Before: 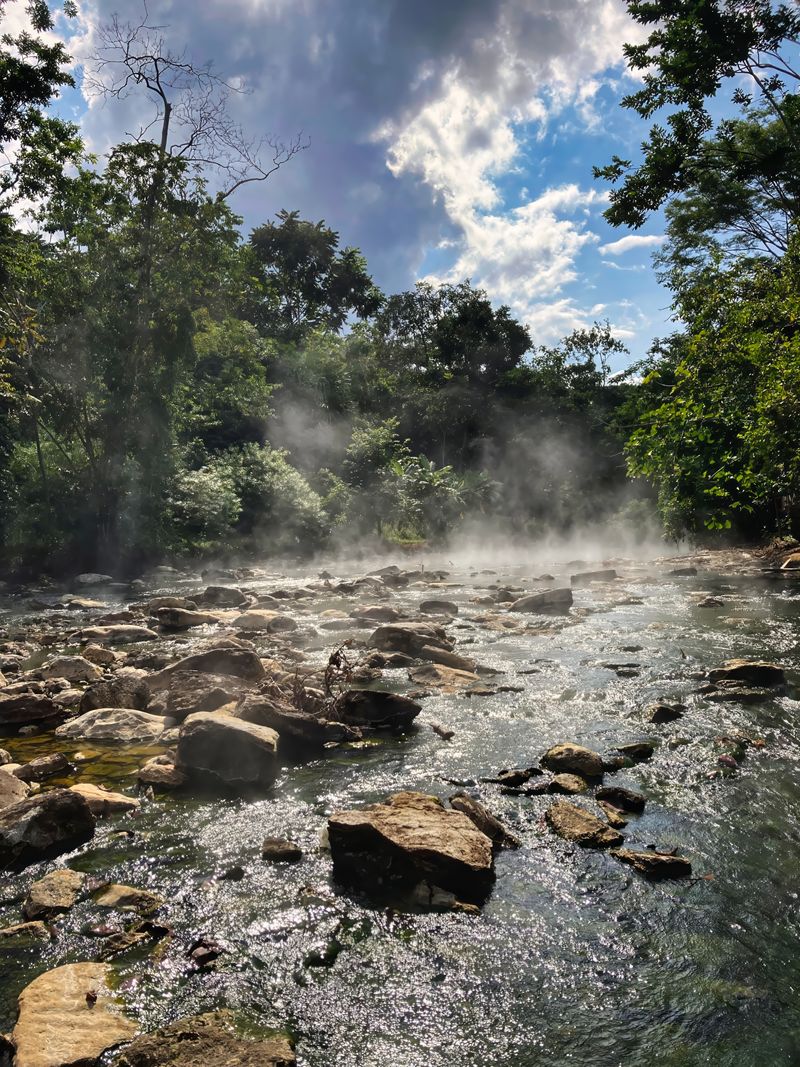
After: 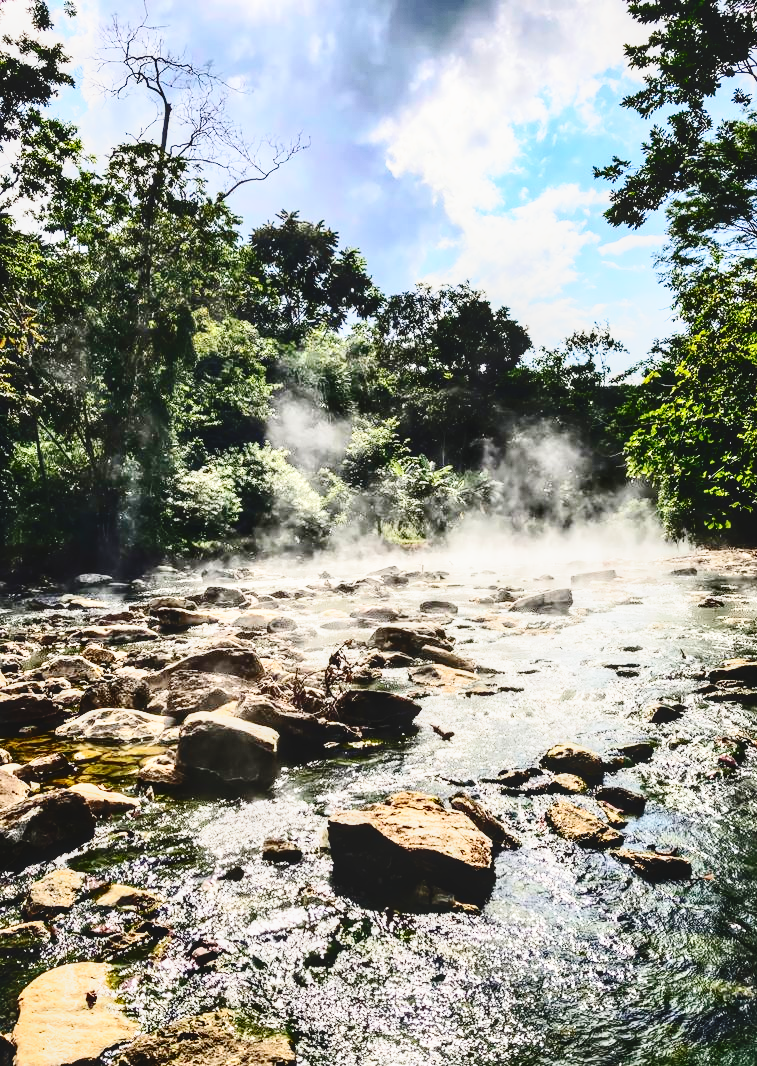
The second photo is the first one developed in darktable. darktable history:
base curve: curves: ch0 [(0, 0) (0.028, 0.03) (0.105, 0.232) (0.387, 0.748) (0.754, 0.968) (1, 1)], preserve colors none
contrast brightness saturation: contrast 0.285
crop and rotate: left 0%, right 5.269%
local contrast: on, module defaults
tone curve: curves: ch0 [(0, 0.032) (0.181, 0.156) (0.751, 0.829) (1, 1)], color space Lab, independent channels, preserve colors none
